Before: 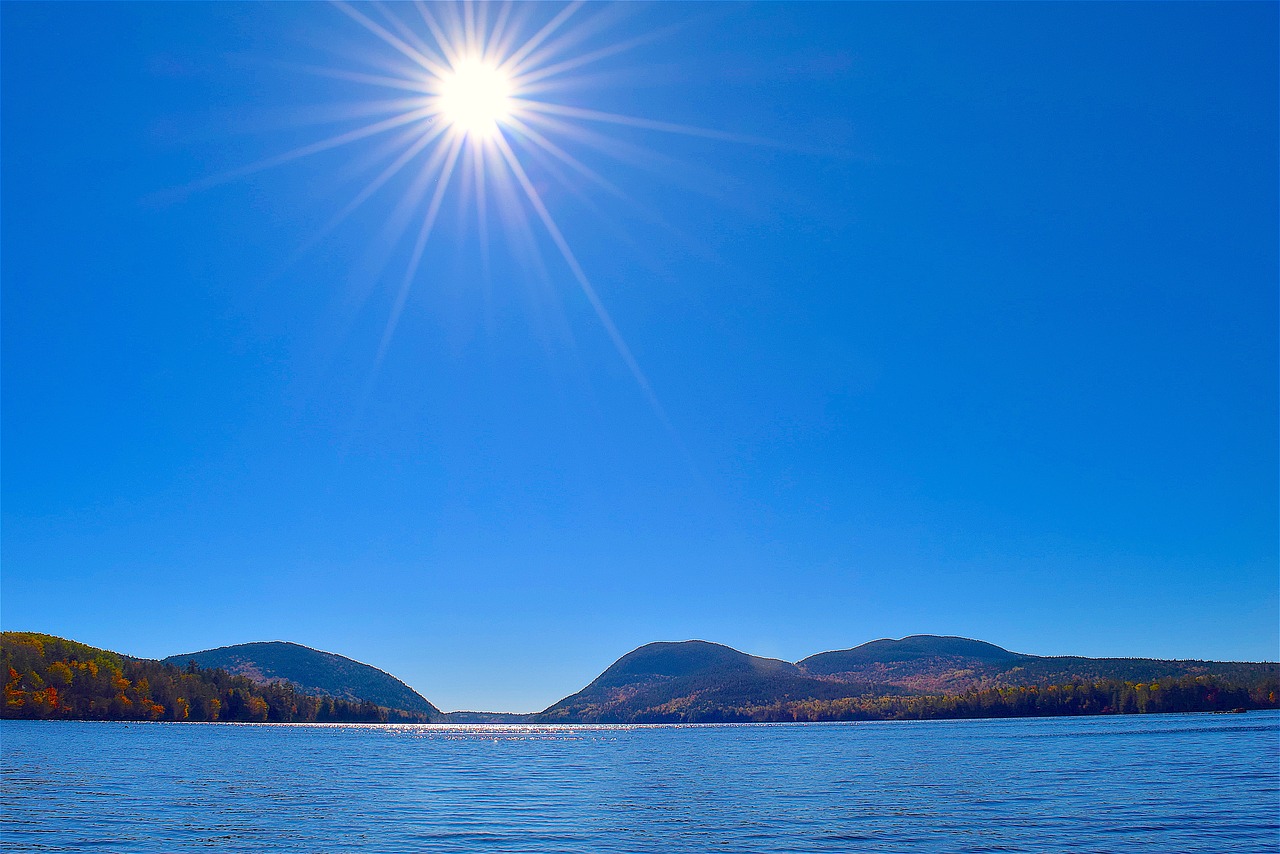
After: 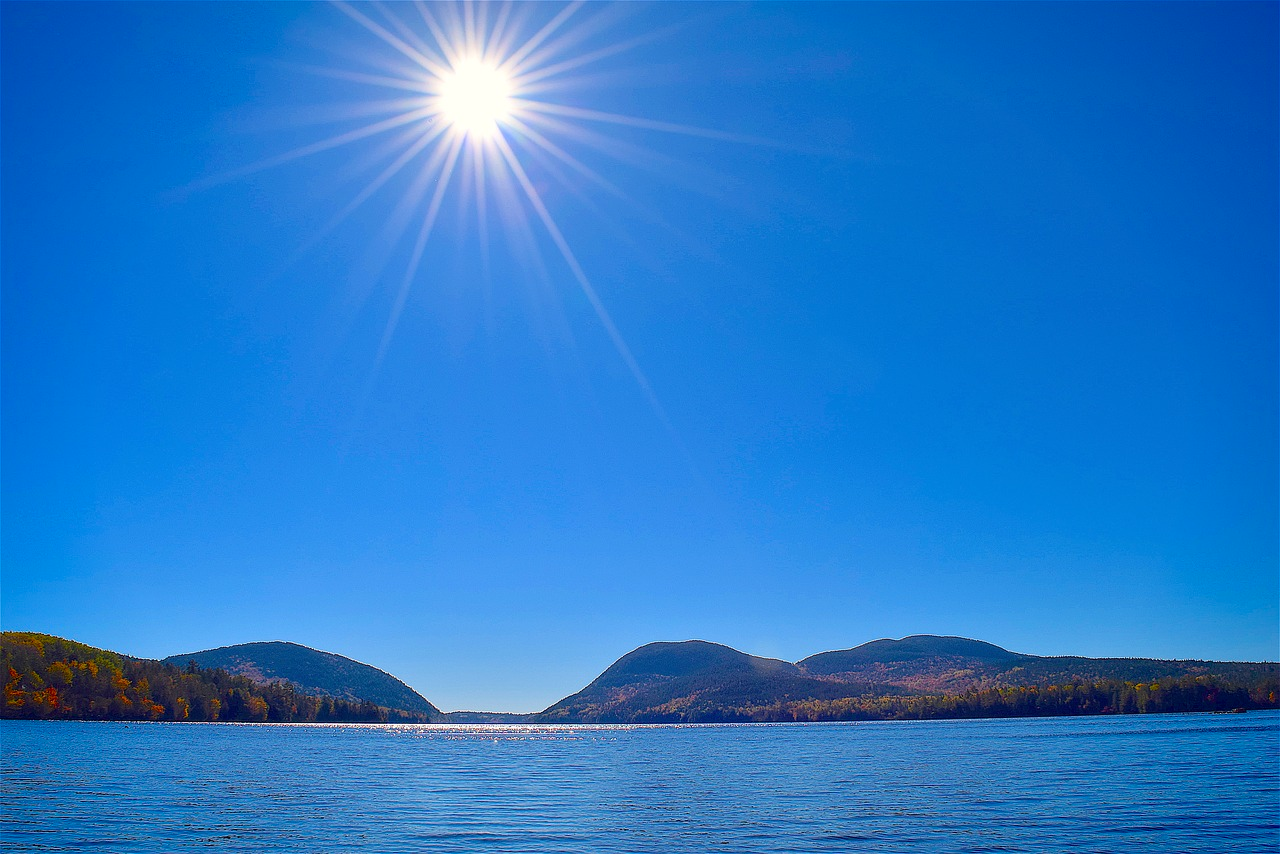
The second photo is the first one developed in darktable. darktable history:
vignetting: fall-off start 85.25%, fall-off radius 80.19%, saturation 0.378, width/height ratio 1.225
